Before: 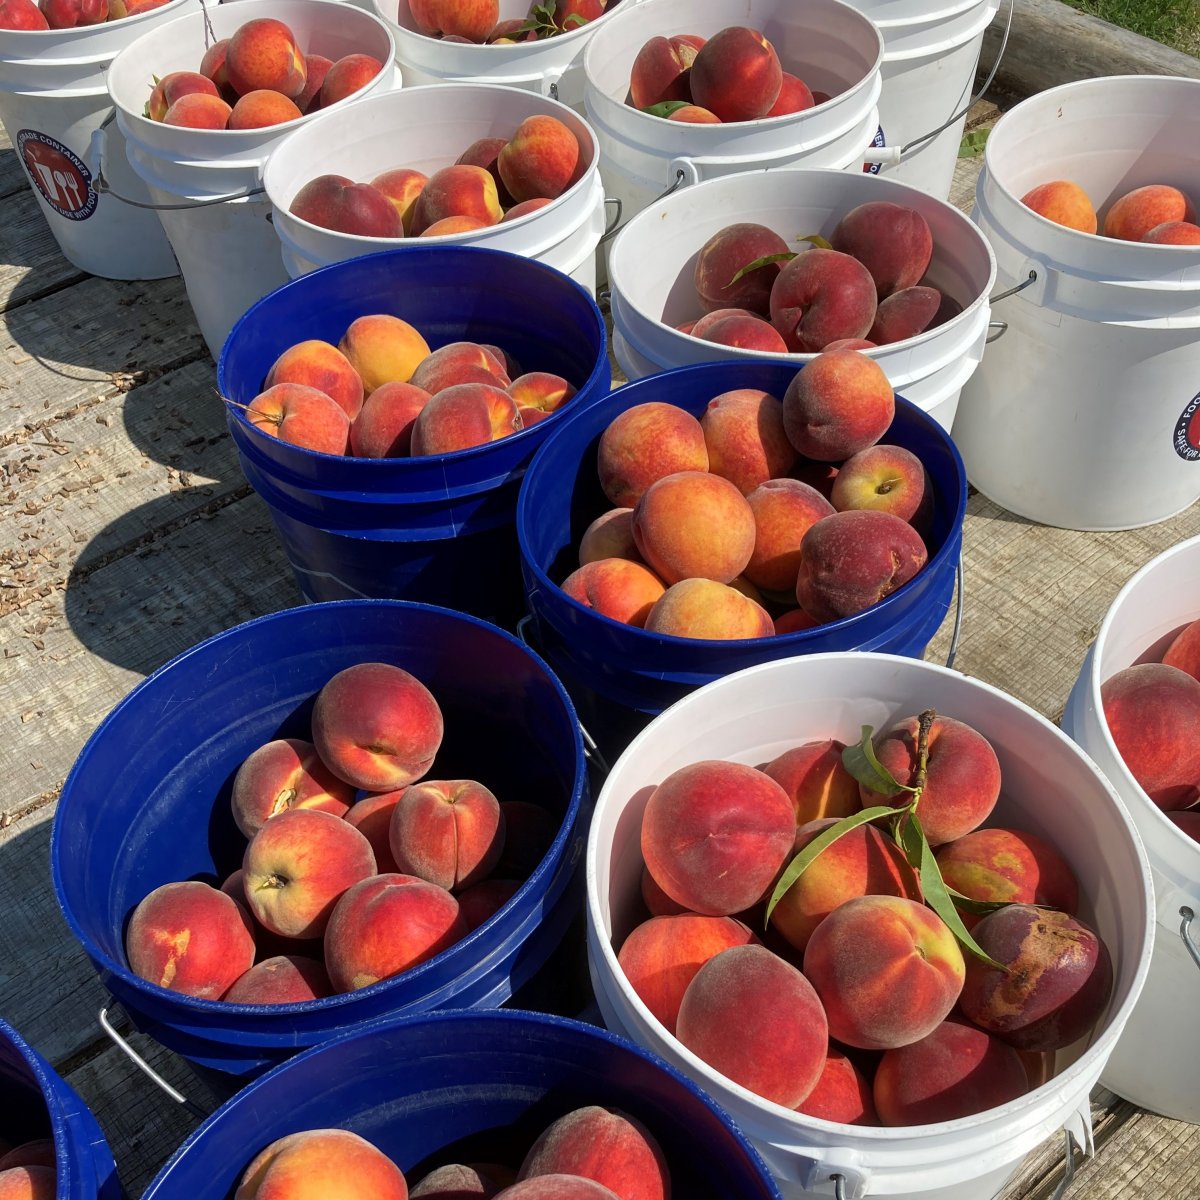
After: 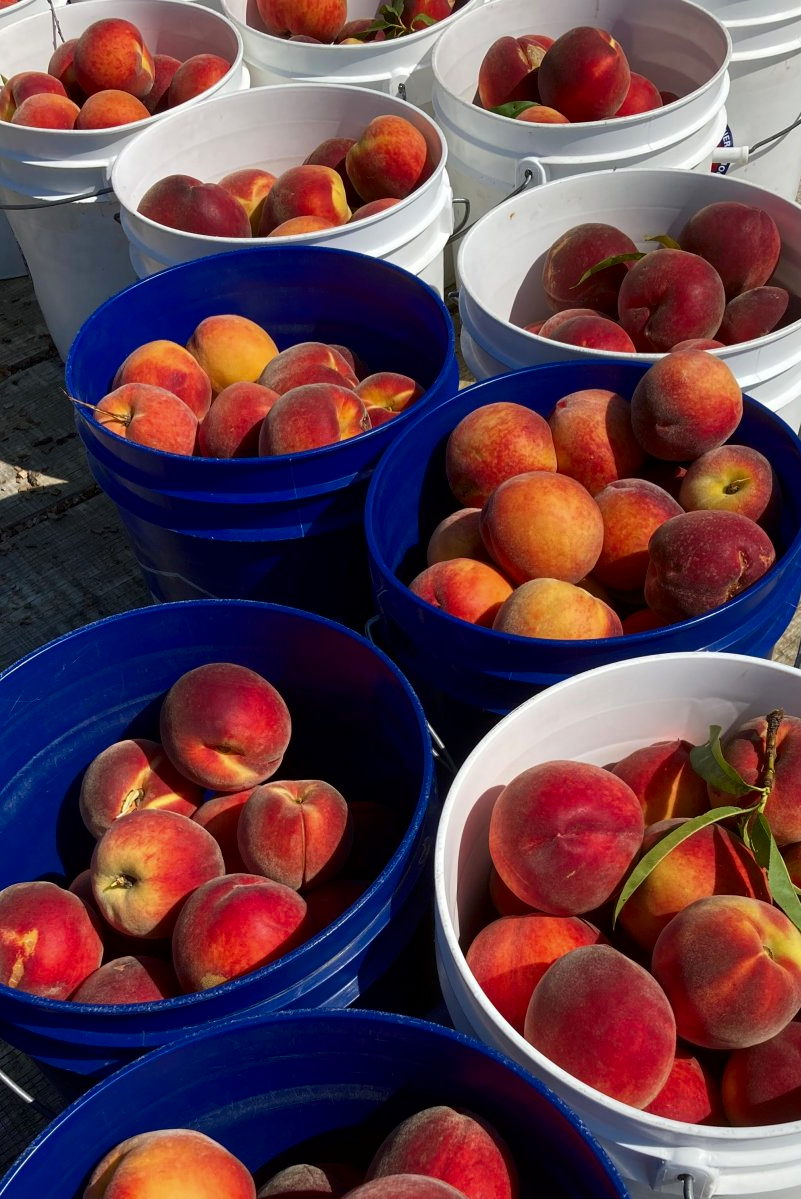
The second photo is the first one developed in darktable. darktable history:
contrast brightness saturation: contrast 0.068, brightness -0.134, saturation 0.056
crop and rotate: left 12.702%, right 20.522%
